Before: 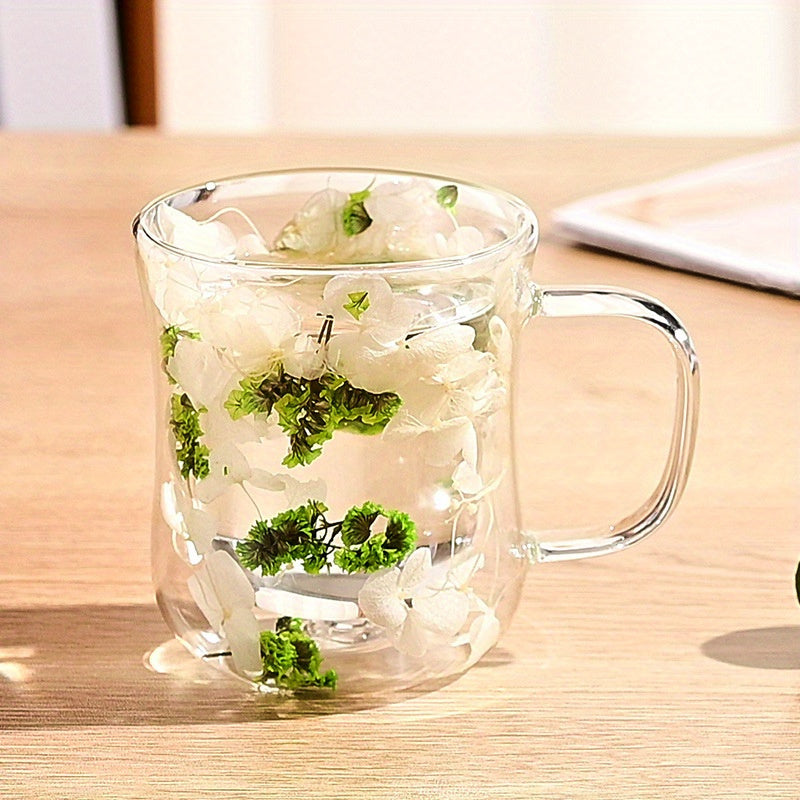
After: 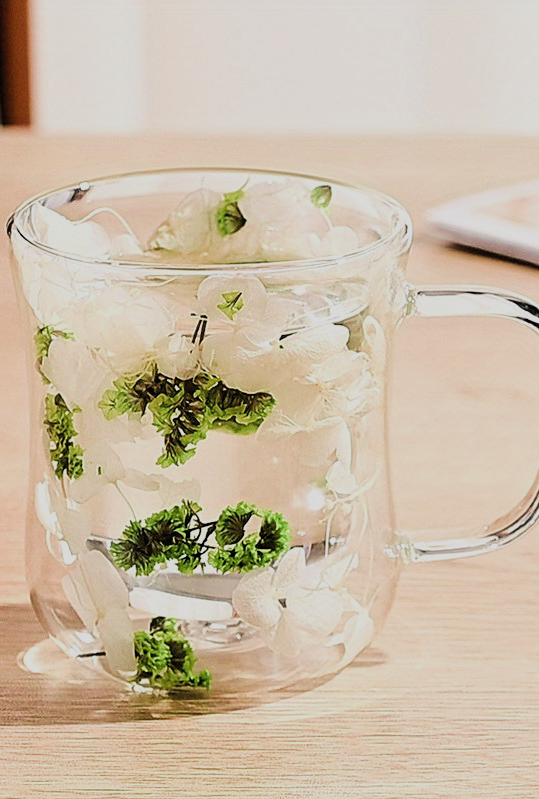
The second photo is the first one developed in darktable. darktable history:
crop and rotate: left 15.75%, right 16.797%
filmic rgb: black relative exposure -8.01 EV, white relative exposure 4.03 EV, threshold 2.95 EV, hardness 4.18, color science v4 (2020), enable highlight reconstruction true
